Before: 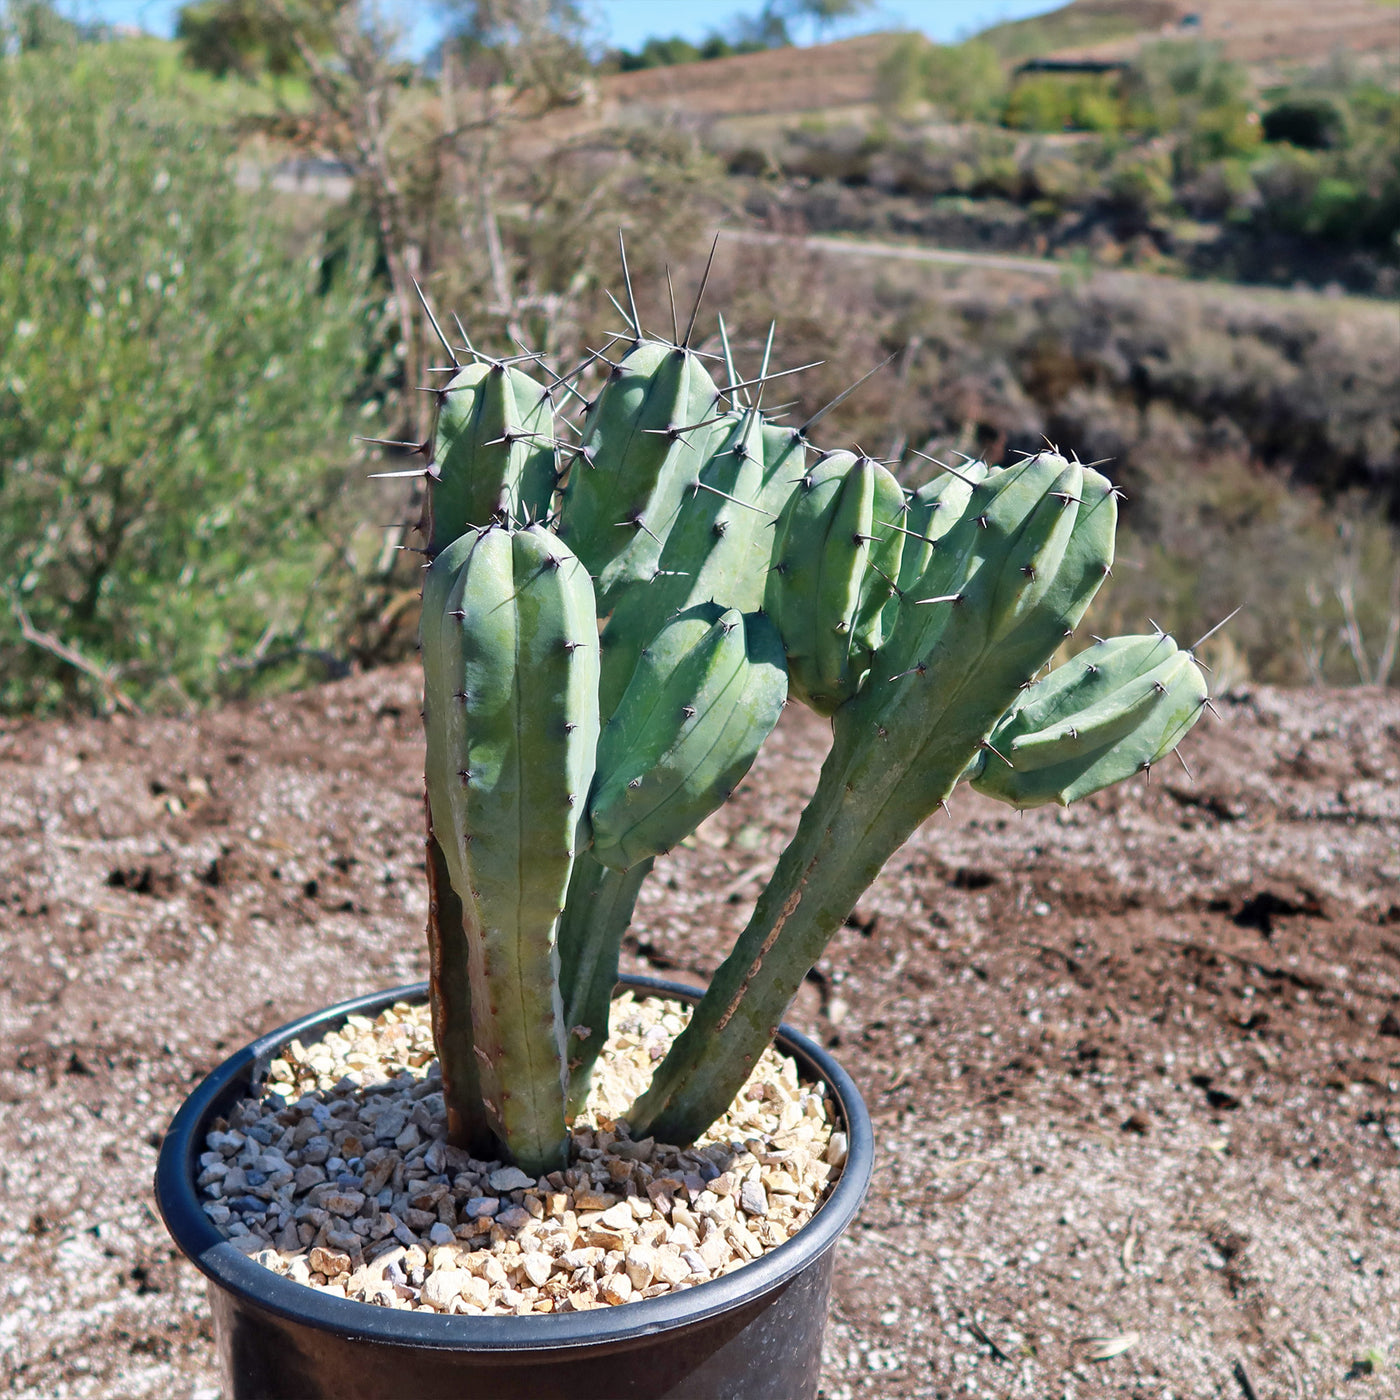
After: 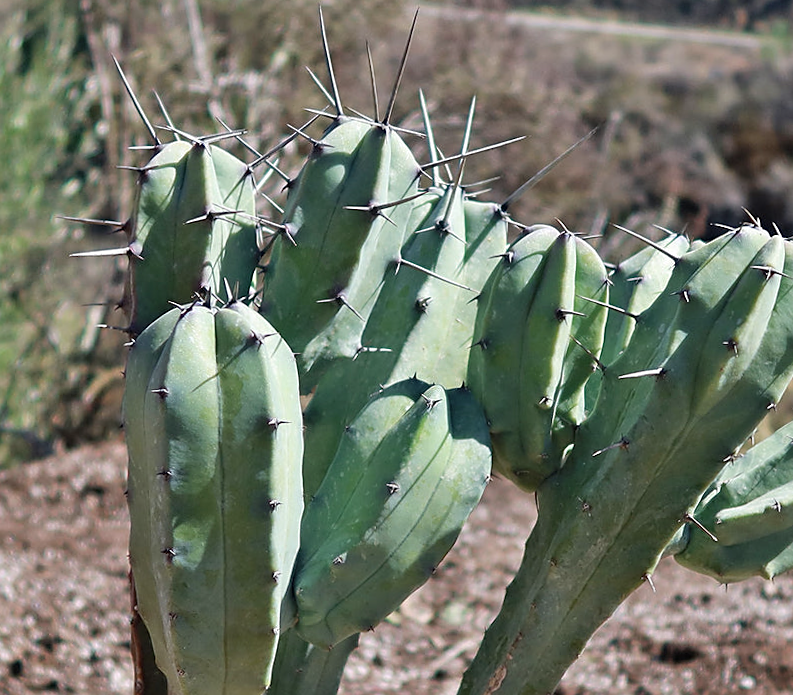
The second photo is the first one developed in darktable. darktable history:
contrast brightness saturation: saturation -0.17
crop: left 20.932%, top 15.471%, right 21.848%, bottom 34.081%
sharpen: radius 1.864, amount 0.398, threshold 1.271
tone equalizer: on, module defaults
rotate and perspective: rotation -0.45°, automatic cropping original format, crop left 0.008, crop right 0.992, crop top 0.012, crop bottom 0.988
vibrance: on, module defaults
